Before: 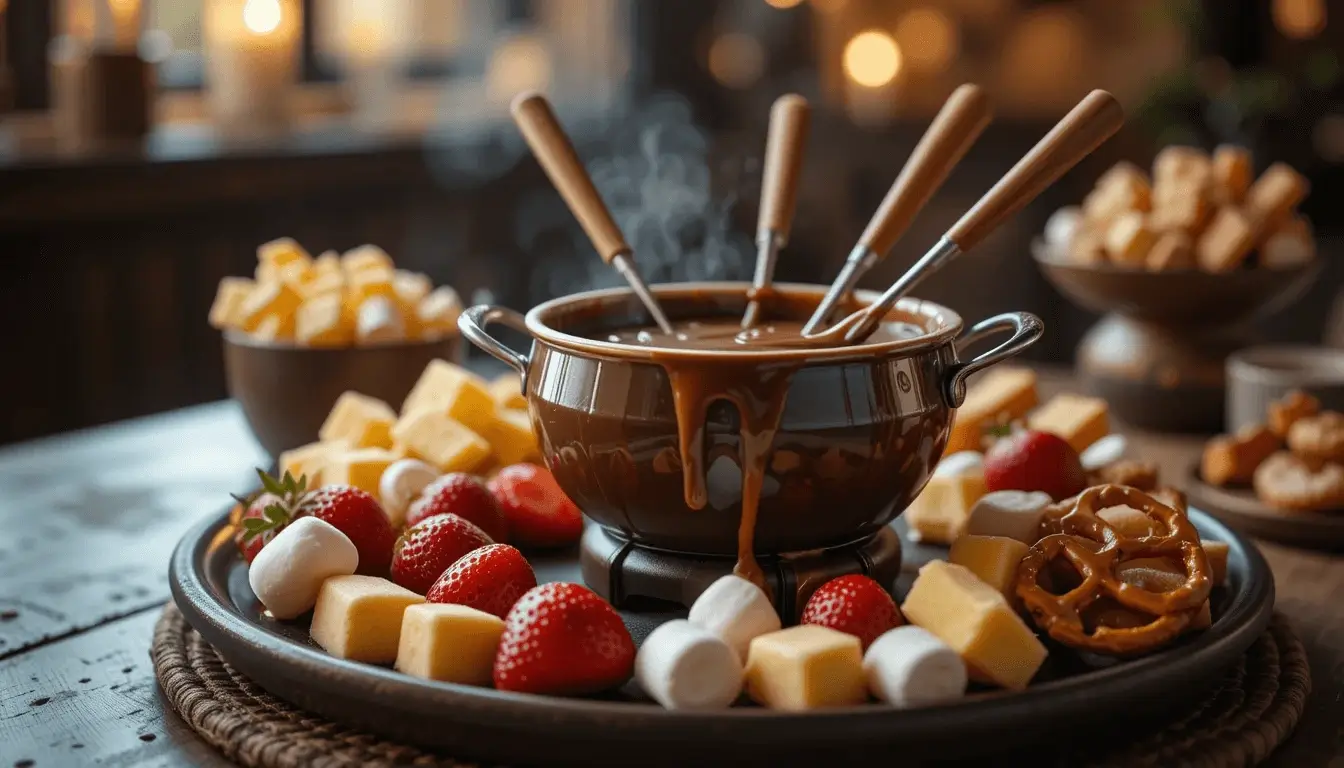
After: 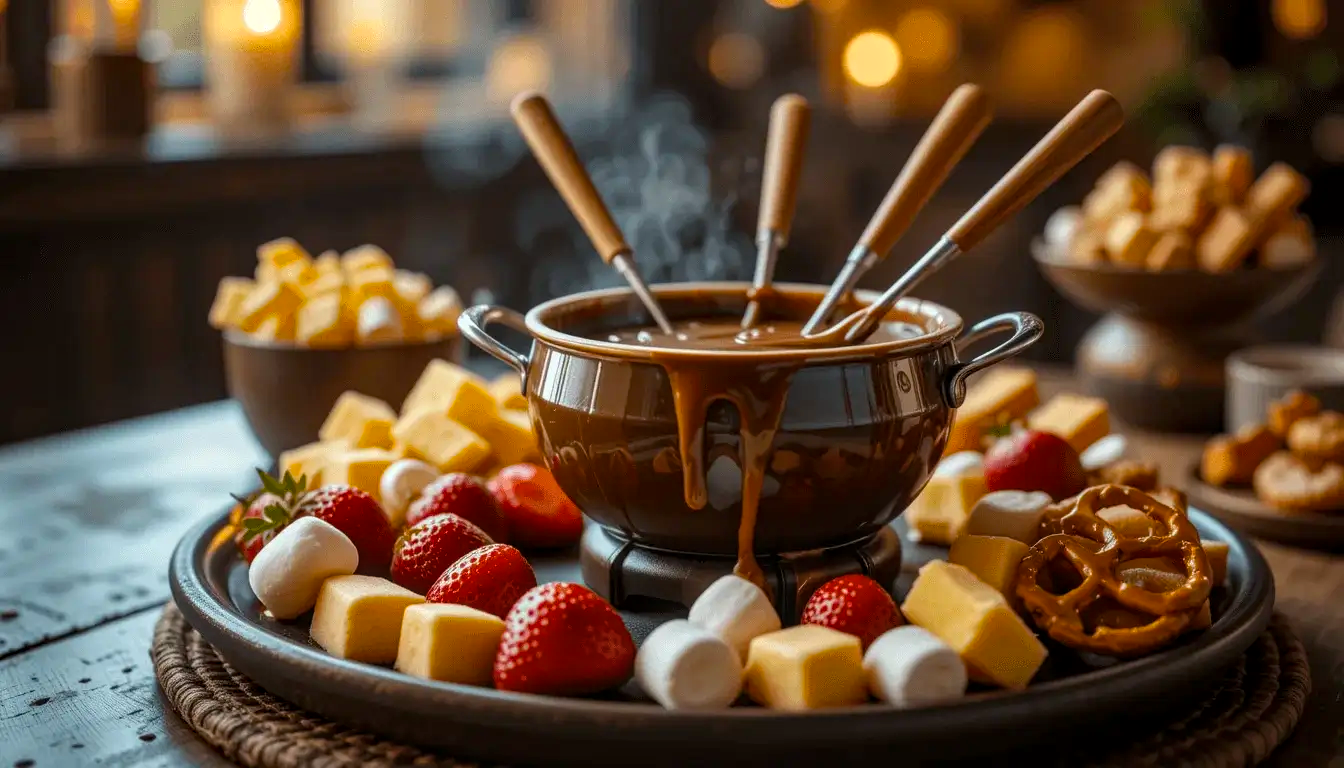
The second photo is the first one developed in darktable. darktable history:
local contrast: on, module defaults
white balance: red 1, blue 1
color balance rgb: perceptual saturation grading › global saturation 25%, global vibrance 20%
